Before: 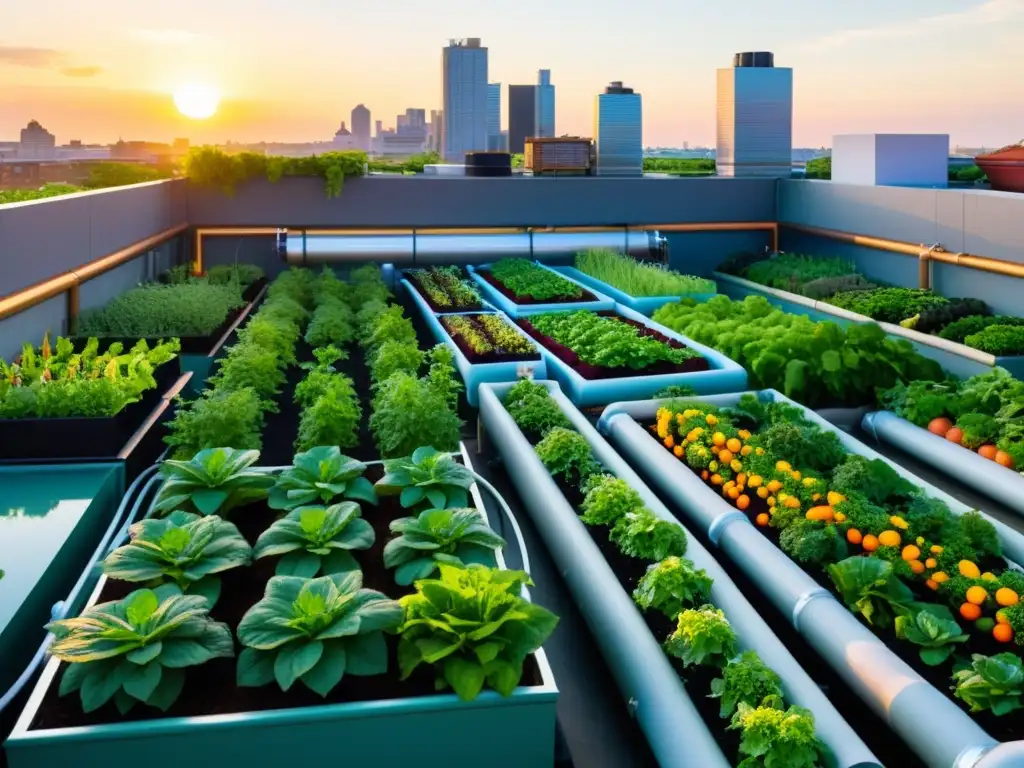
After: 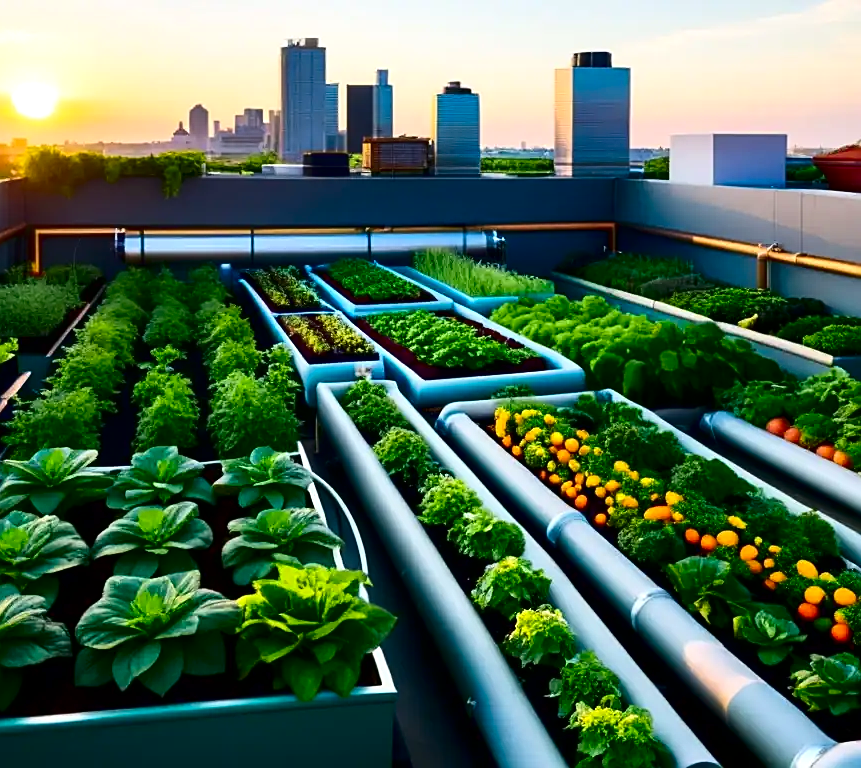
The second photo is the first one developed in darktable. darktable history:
sharpen: on, module defaults
exposure: exposure 0.165 EV, compensate exposure bias true, compensate highlight preservation false
crop: left 15.858%
contrast brightness saturation: contrast 0.195, brightness -0.225, saturation 0.11
